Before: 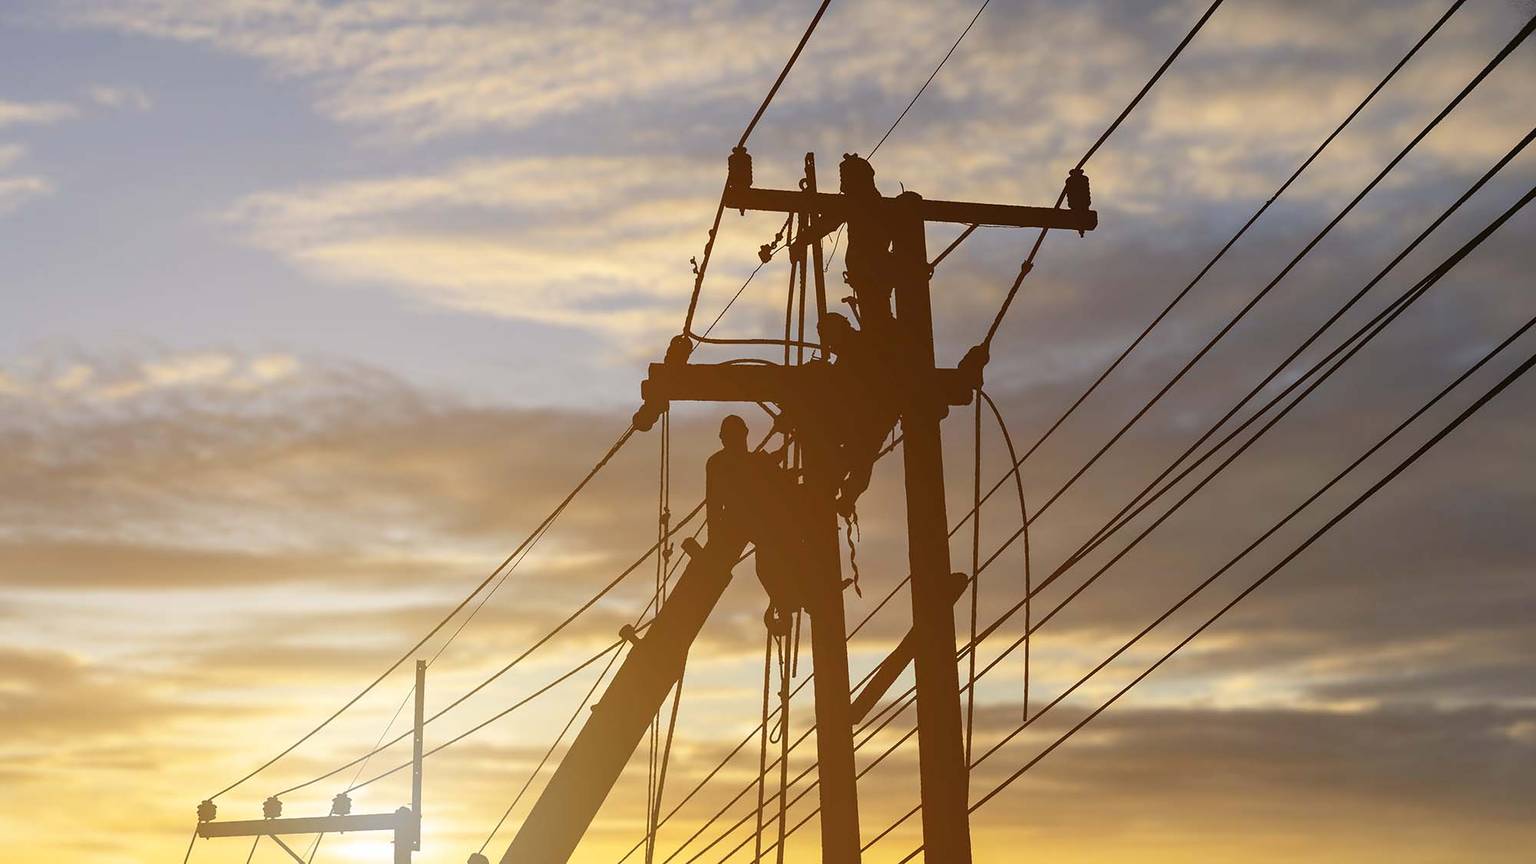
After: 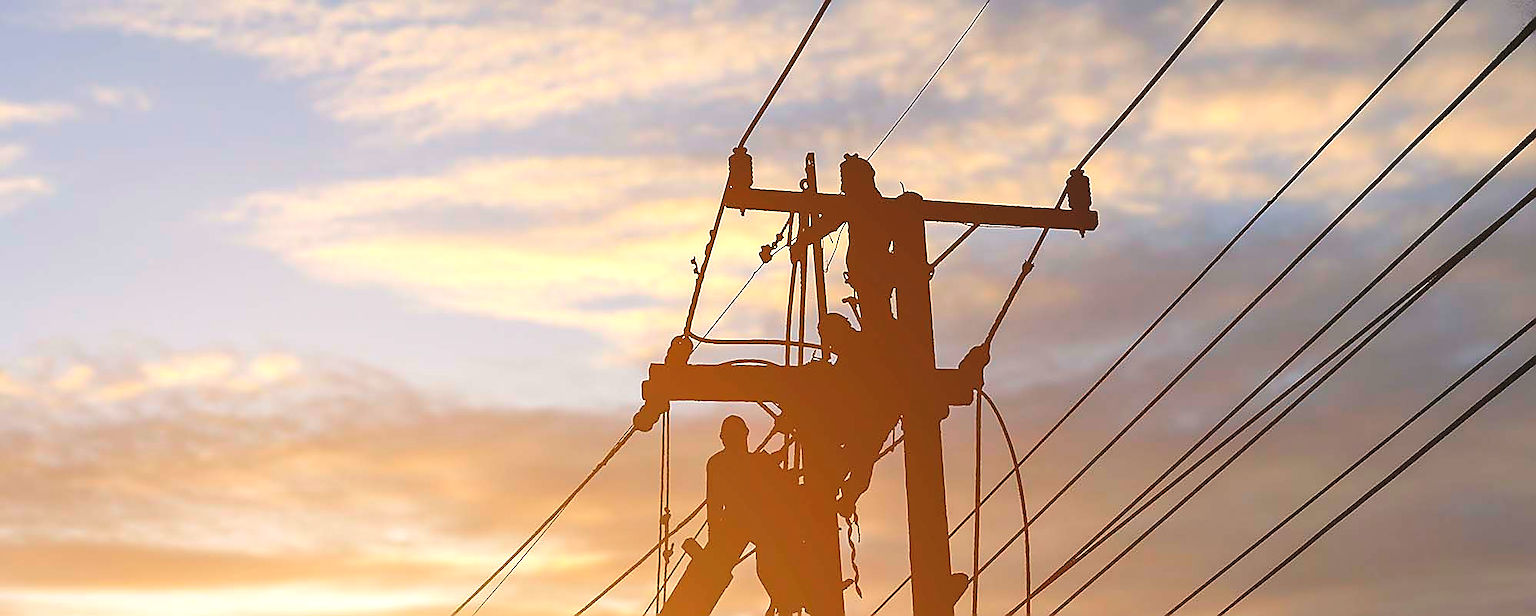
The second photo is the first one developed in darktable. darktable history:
sharpen: radius 1.406, amount 1.265, threshold 0.788
exposure: black level correction -0.002, exposure 0.707 EV, compensate highlight preservation false
crop: right 0%, bottom 28.661%
contrast brightness saturation: contrast -0.092, brightness 0.049, saturation 0.079
